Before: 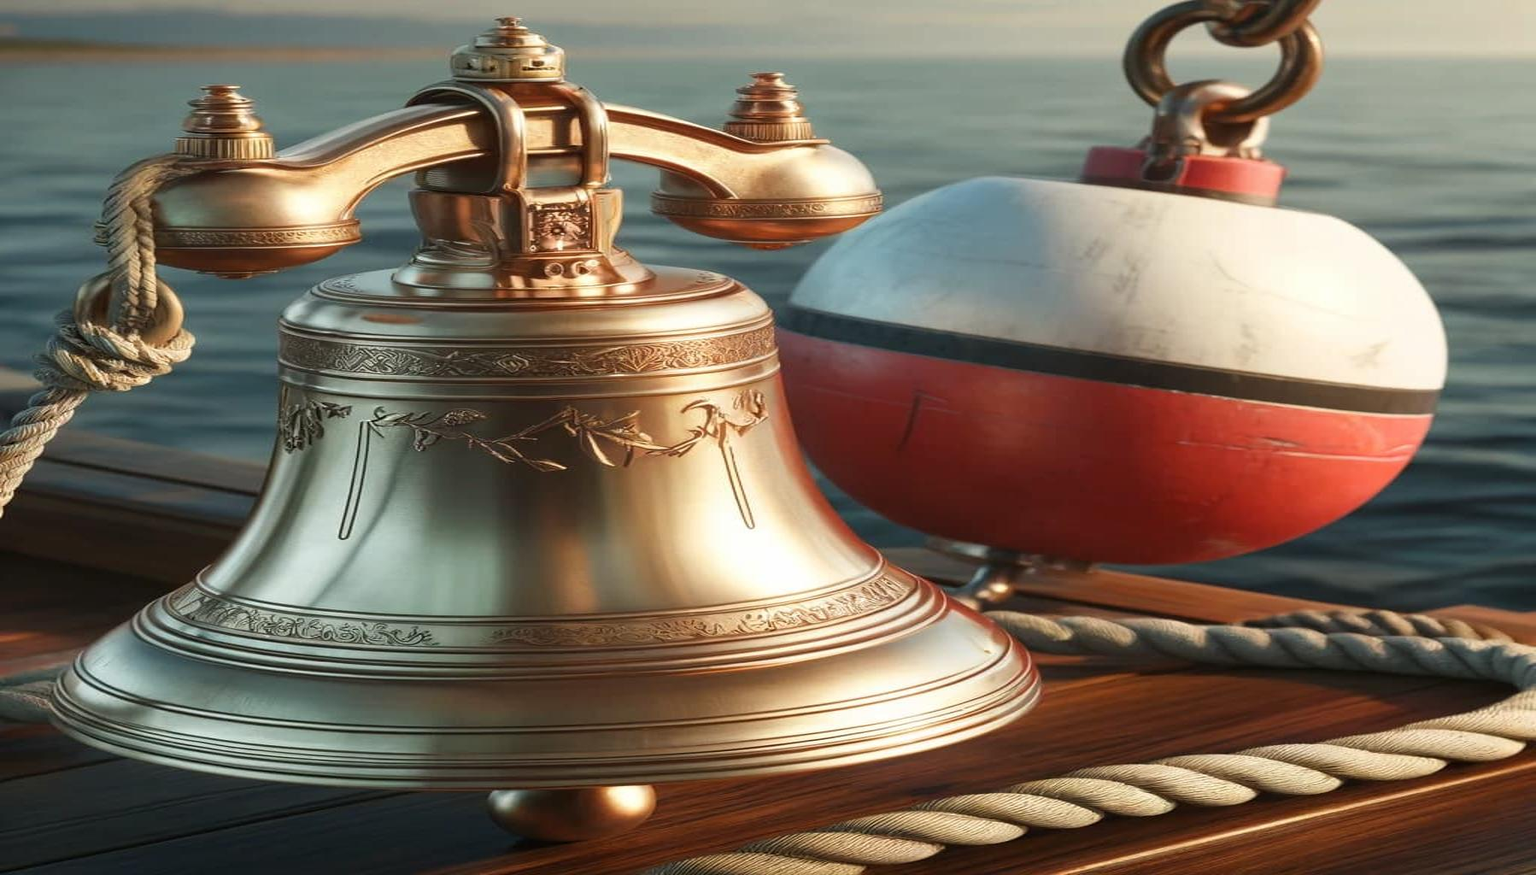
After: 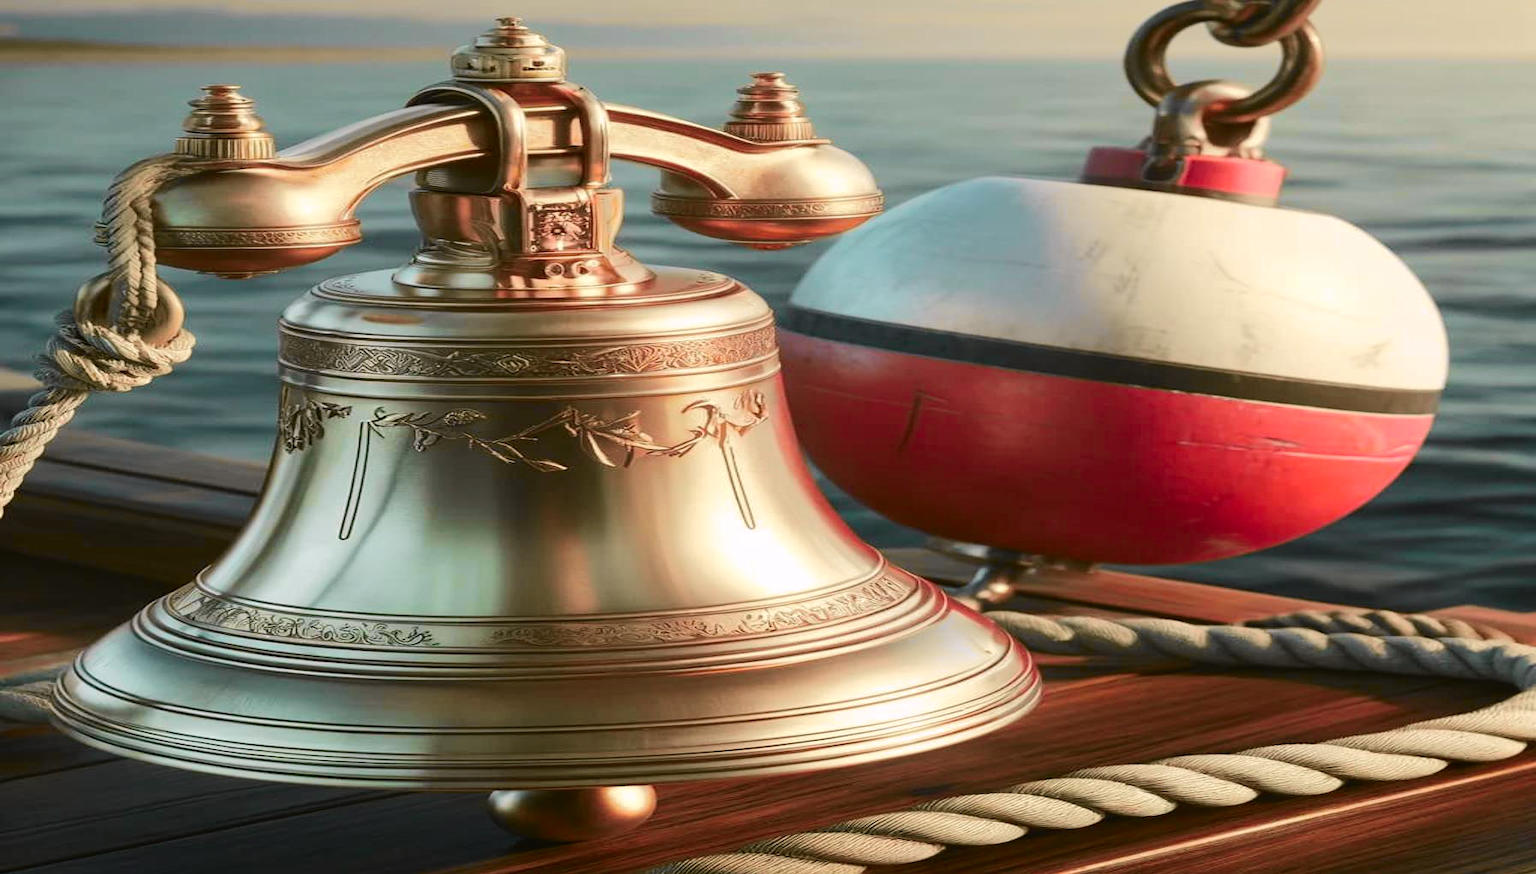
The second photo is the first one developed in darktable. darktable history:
tone curve: curves: ch0 [(0, 0.023) (0.037, 0.04) (0.131, 0.128) (0.304, 0.331) (0.504, 0.584) (0.616, 0.687) (0.704, 0.764) (0.808, 0.823) (1, 1)]; ch1 [(0, 0) (0.301, 0.3) (0.477, 0.472) (0.493, 0.497) (0.508, 0.501) (0.544, 0.541) (0.563, 0.565) (0.626, 0.66) (0.721, 0.776) (1, 1)]; ch2 [(0, 0) (0.249, 0.216) (0.349, 0.343) (0.424, 0.442) (0.476, 0.483) (0.502, 0.5) (0.517, 0.519) (0.532, 0.553) (0.569, 0.587) (0.634, 0.628) (0.706, 0.729) (0.828, 0.742) (1, 0.9)], color space Lab, independent channels, preserve colors none
color correction: highlights a* 2.98, highlights b* -1.39, shadows a* -0.112, shadows b* 2.45, saturation 0.98
